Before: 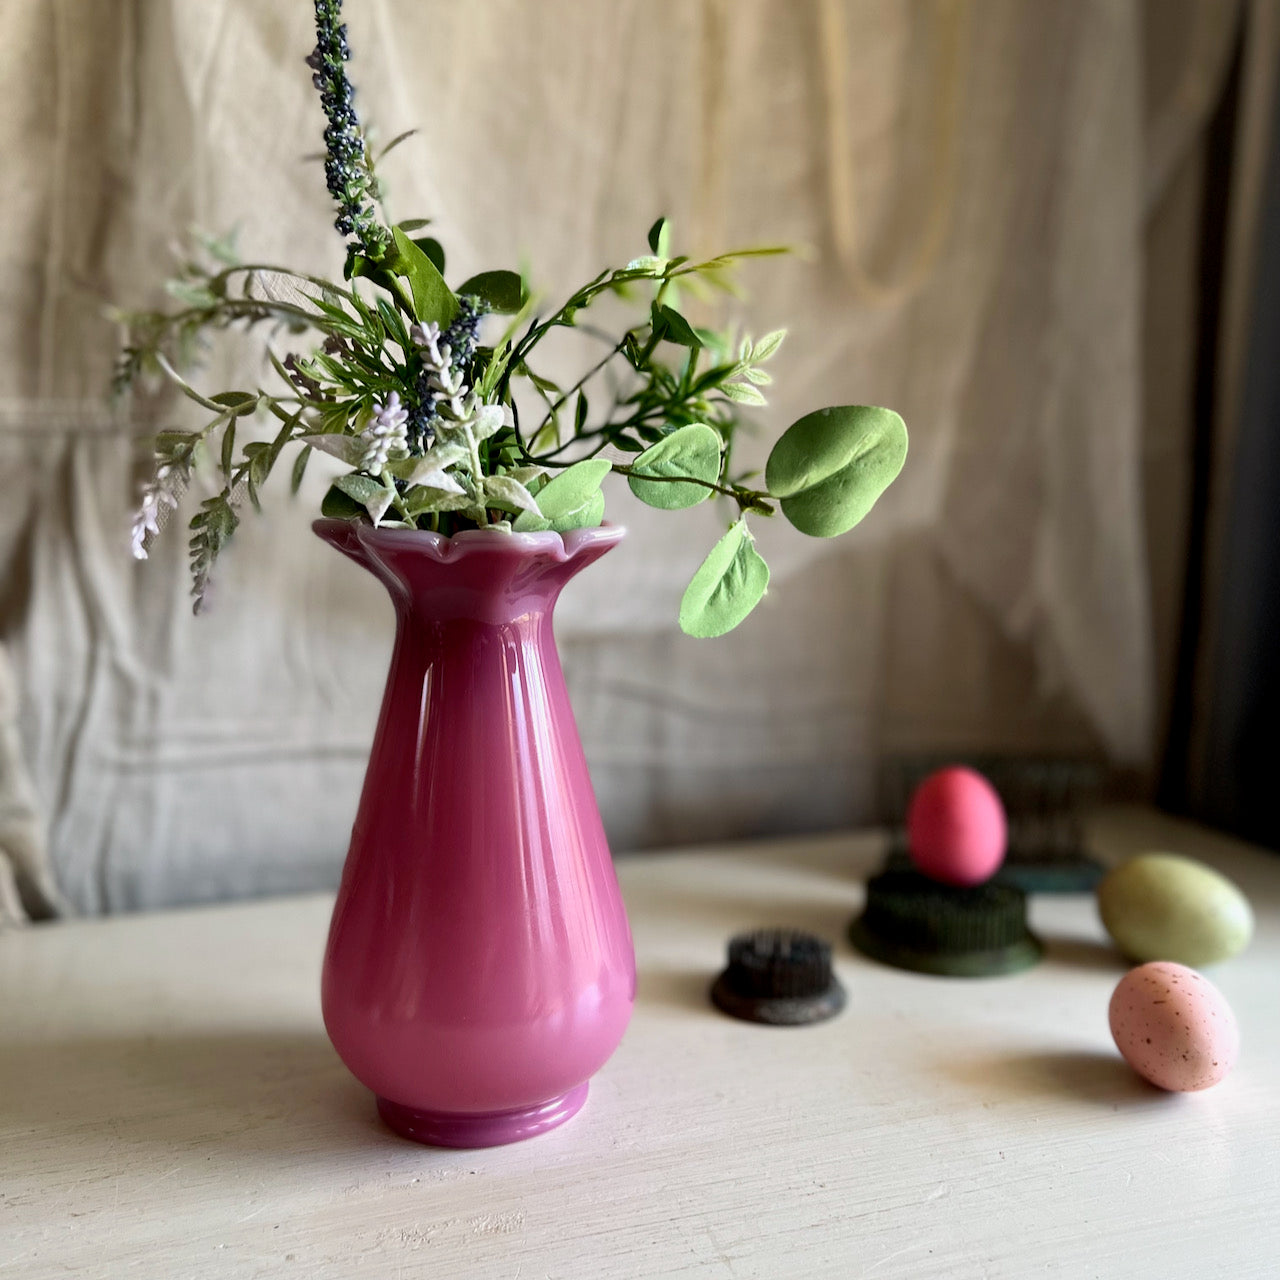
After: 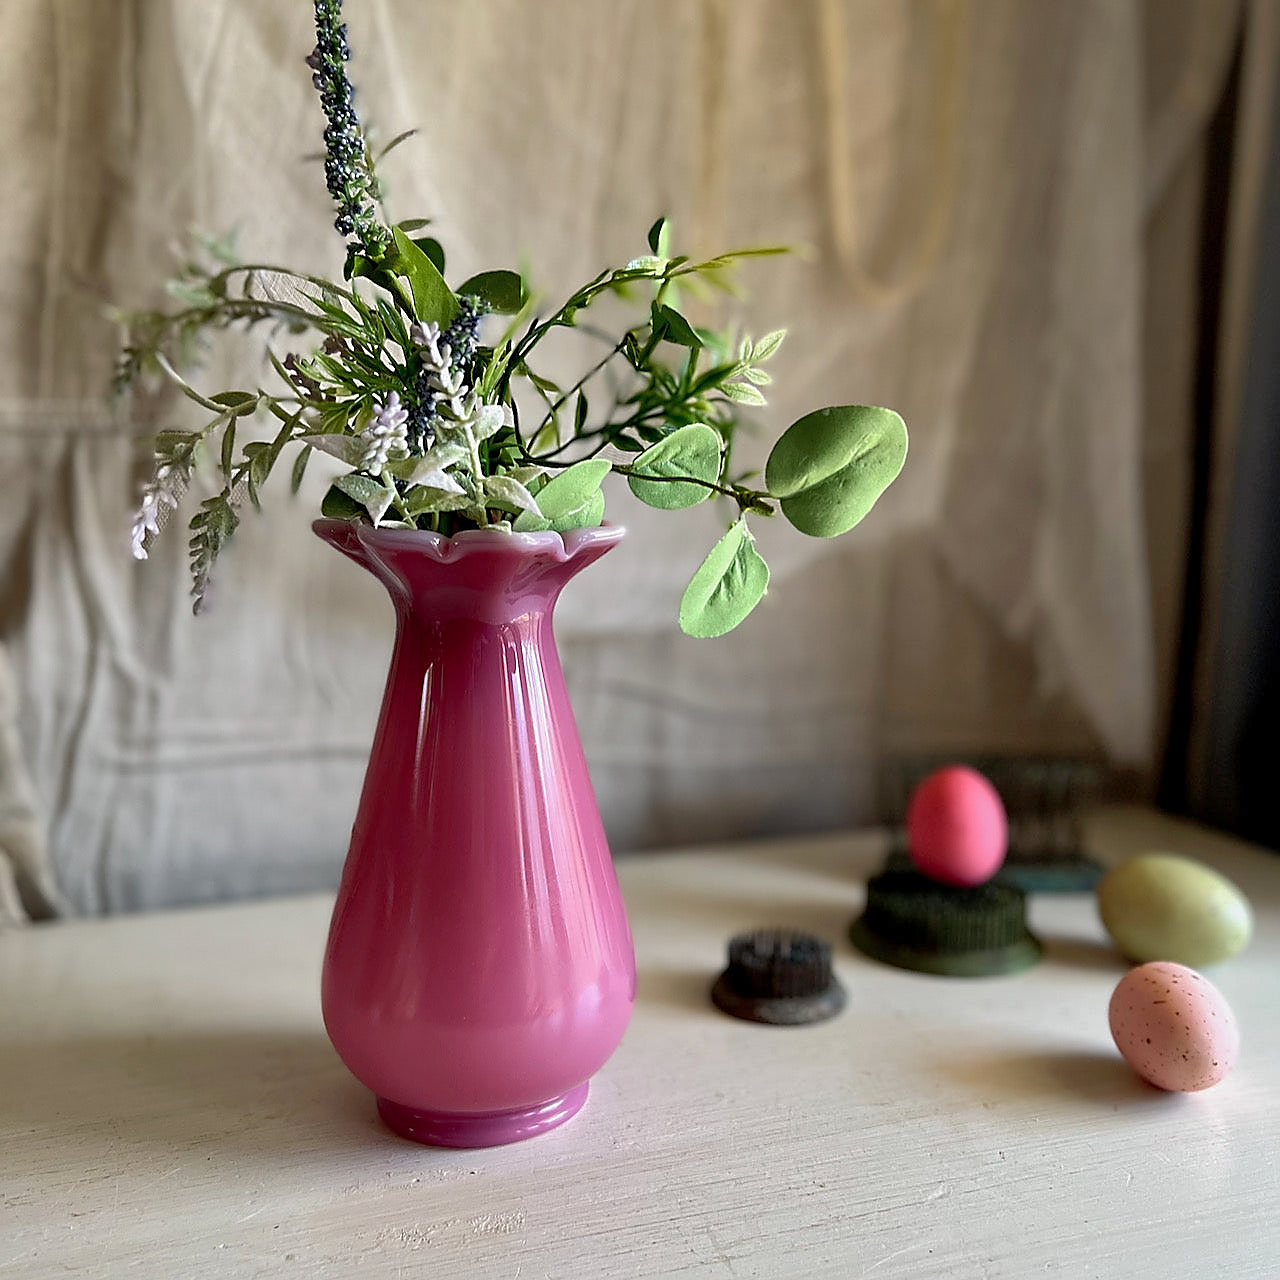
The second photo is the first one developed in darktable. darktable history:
sharpen: radius 1.409, amount 1.261, threshold 0.741
shadows and highlights: on, module defaults
